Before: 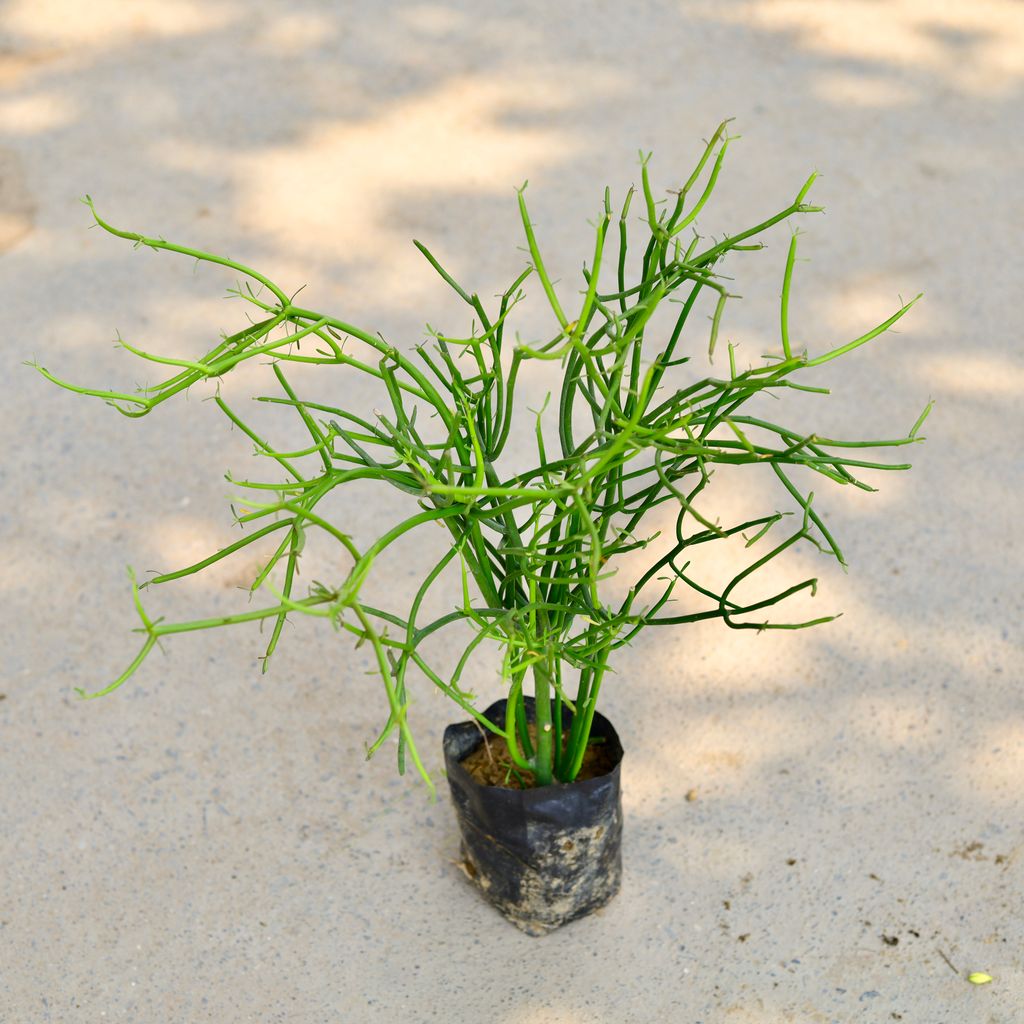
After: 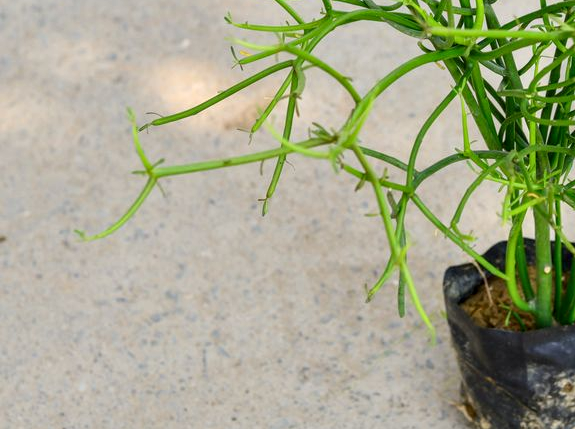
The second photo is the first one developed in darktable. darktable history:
crop: top 44.737%, right 43.759%, bottom 13.083%
local contrast: on, module defaults
